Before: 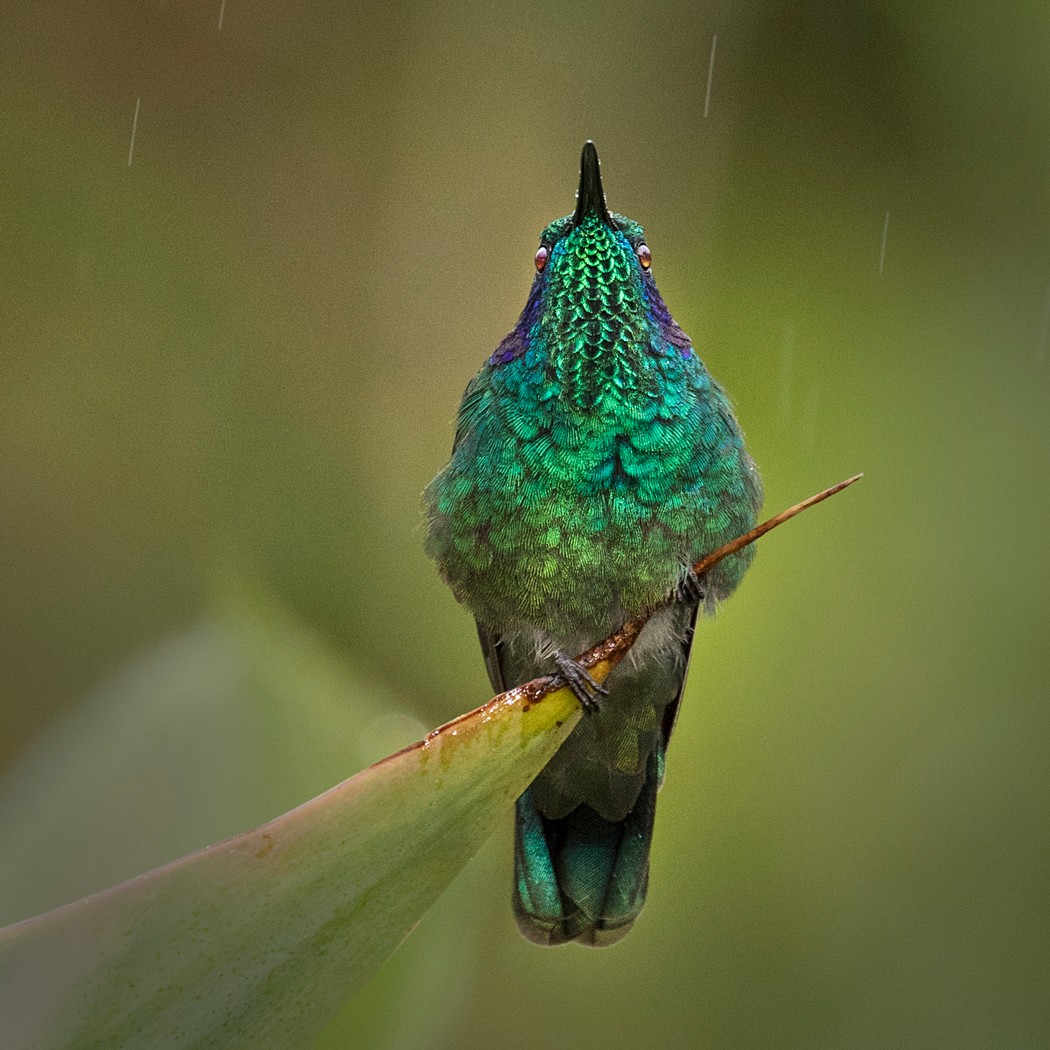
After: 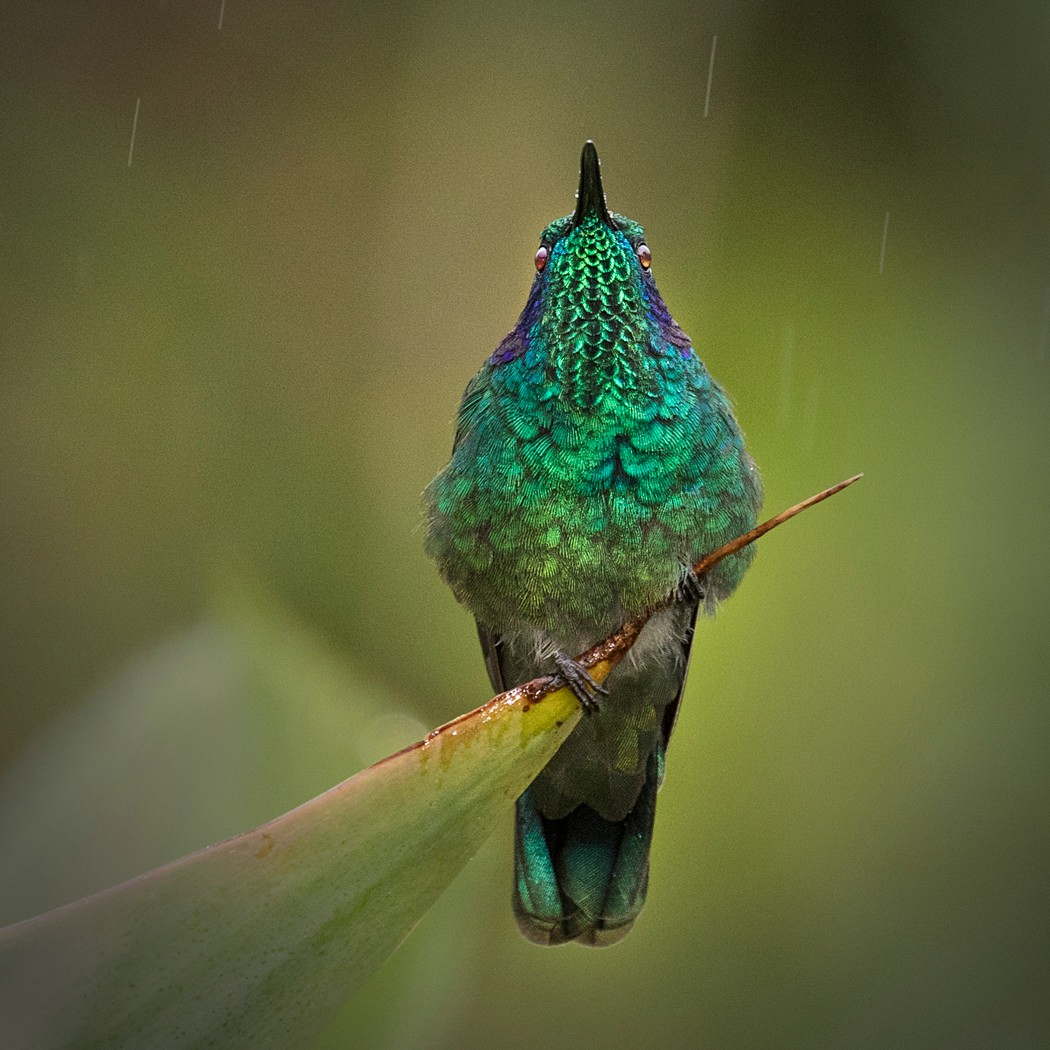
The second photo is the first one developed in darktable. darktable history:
vignetting: brightness -0.417, saturation -0.294, unbound false
